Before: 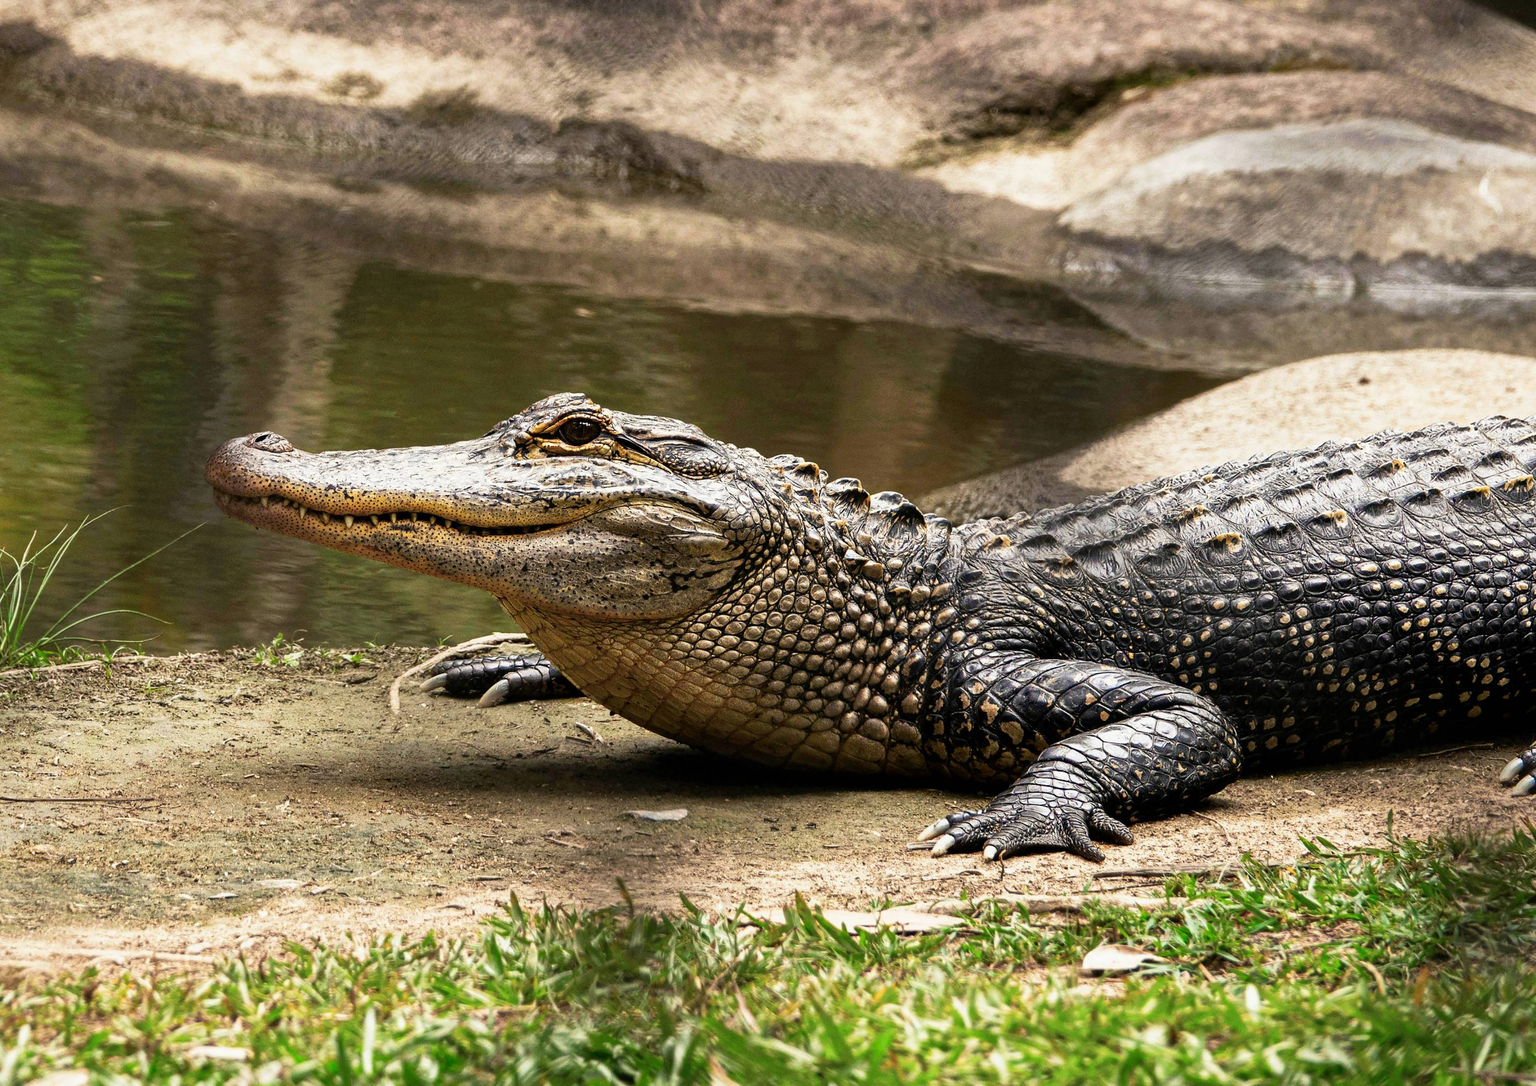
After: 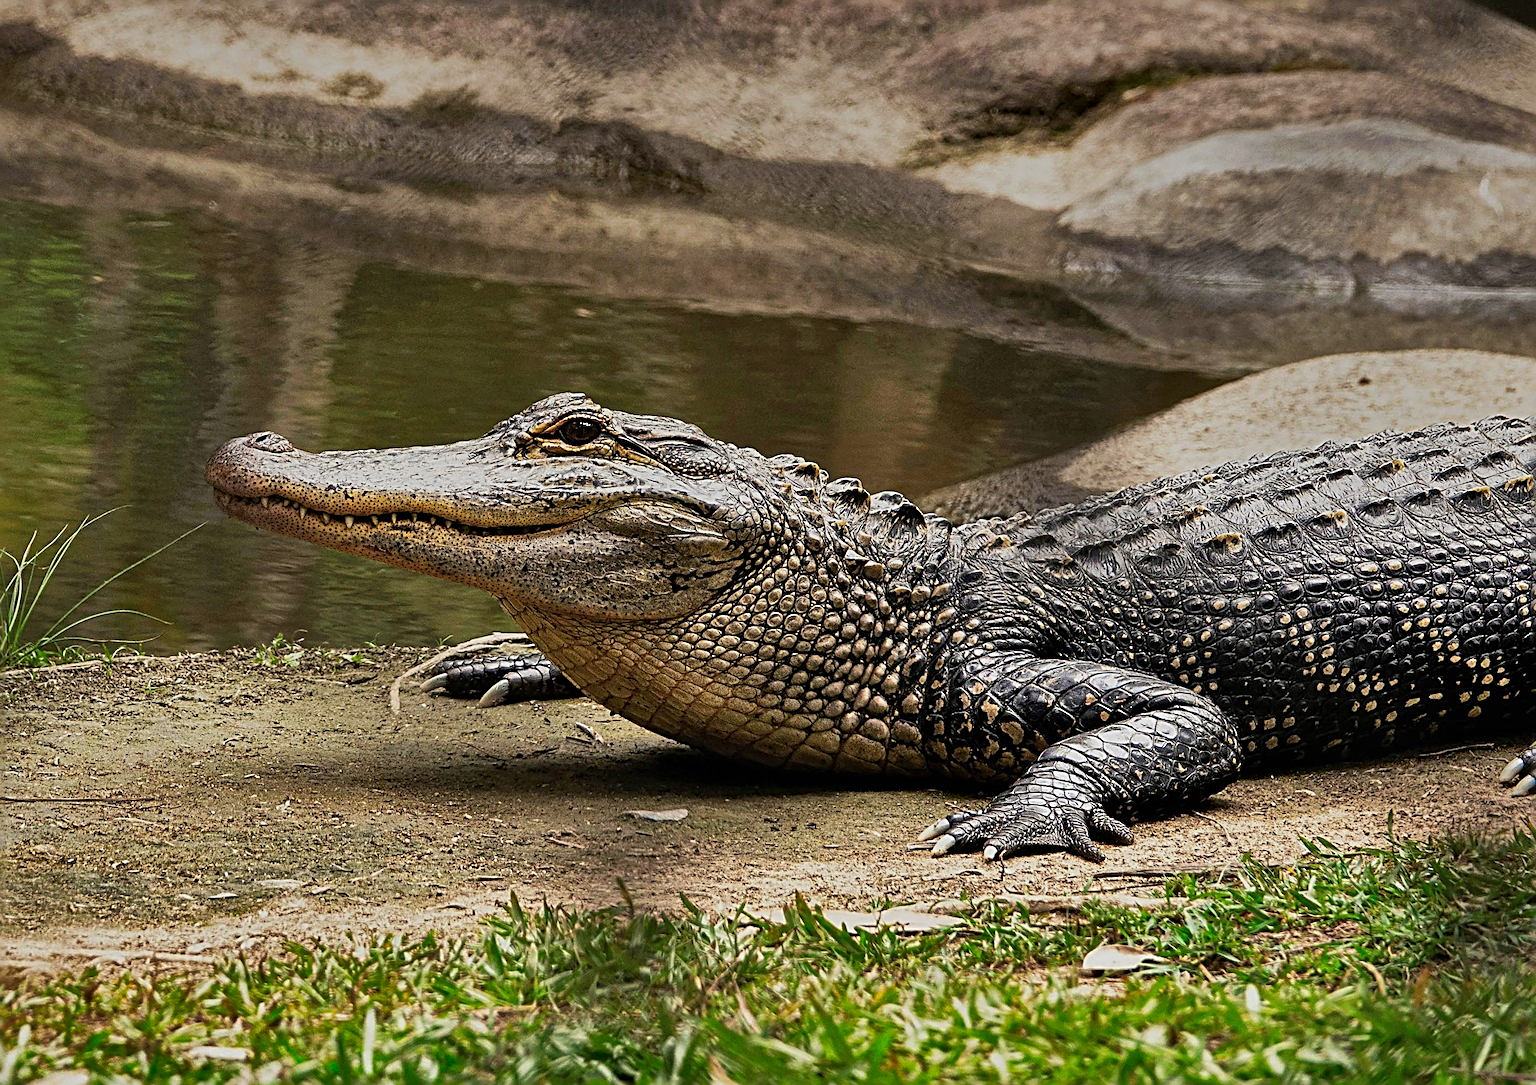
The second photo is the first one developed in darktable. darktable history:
sharpen: radius 3.69, amount 0.928
shadows and highlights: shadows 80.73, white point adjustment -9.07, highlights -61.46, soften with gaussian
graduated density: on, module defaults
